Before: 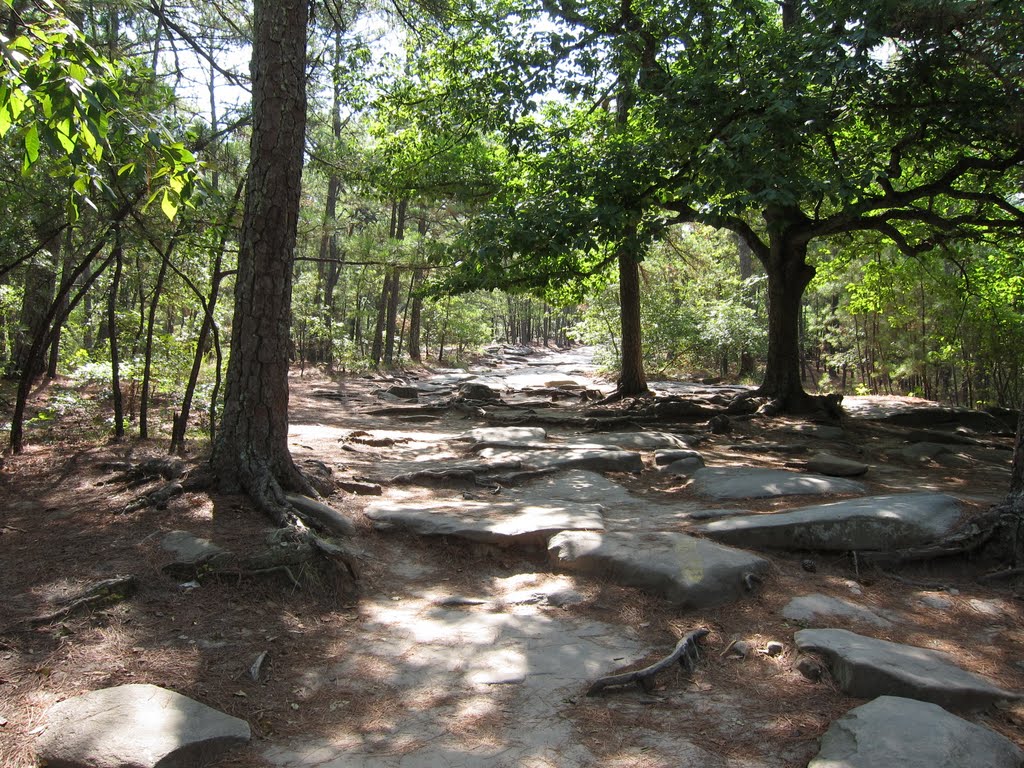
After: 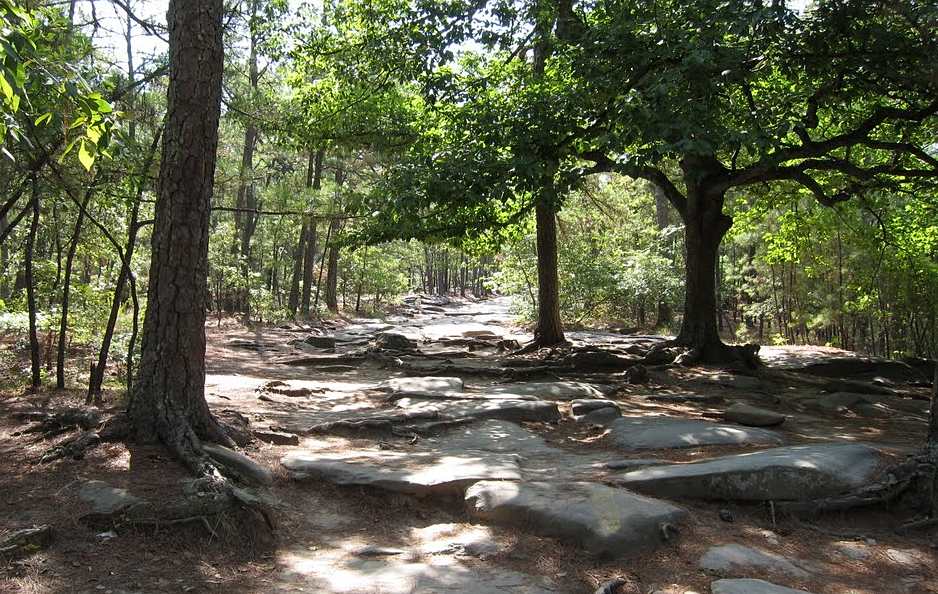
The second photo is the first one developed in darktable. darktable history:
sharpen: radius 1.272, amount 0.305, threshold 0
crop: left 8.155%, top 6.611%, bottom 15.385%
